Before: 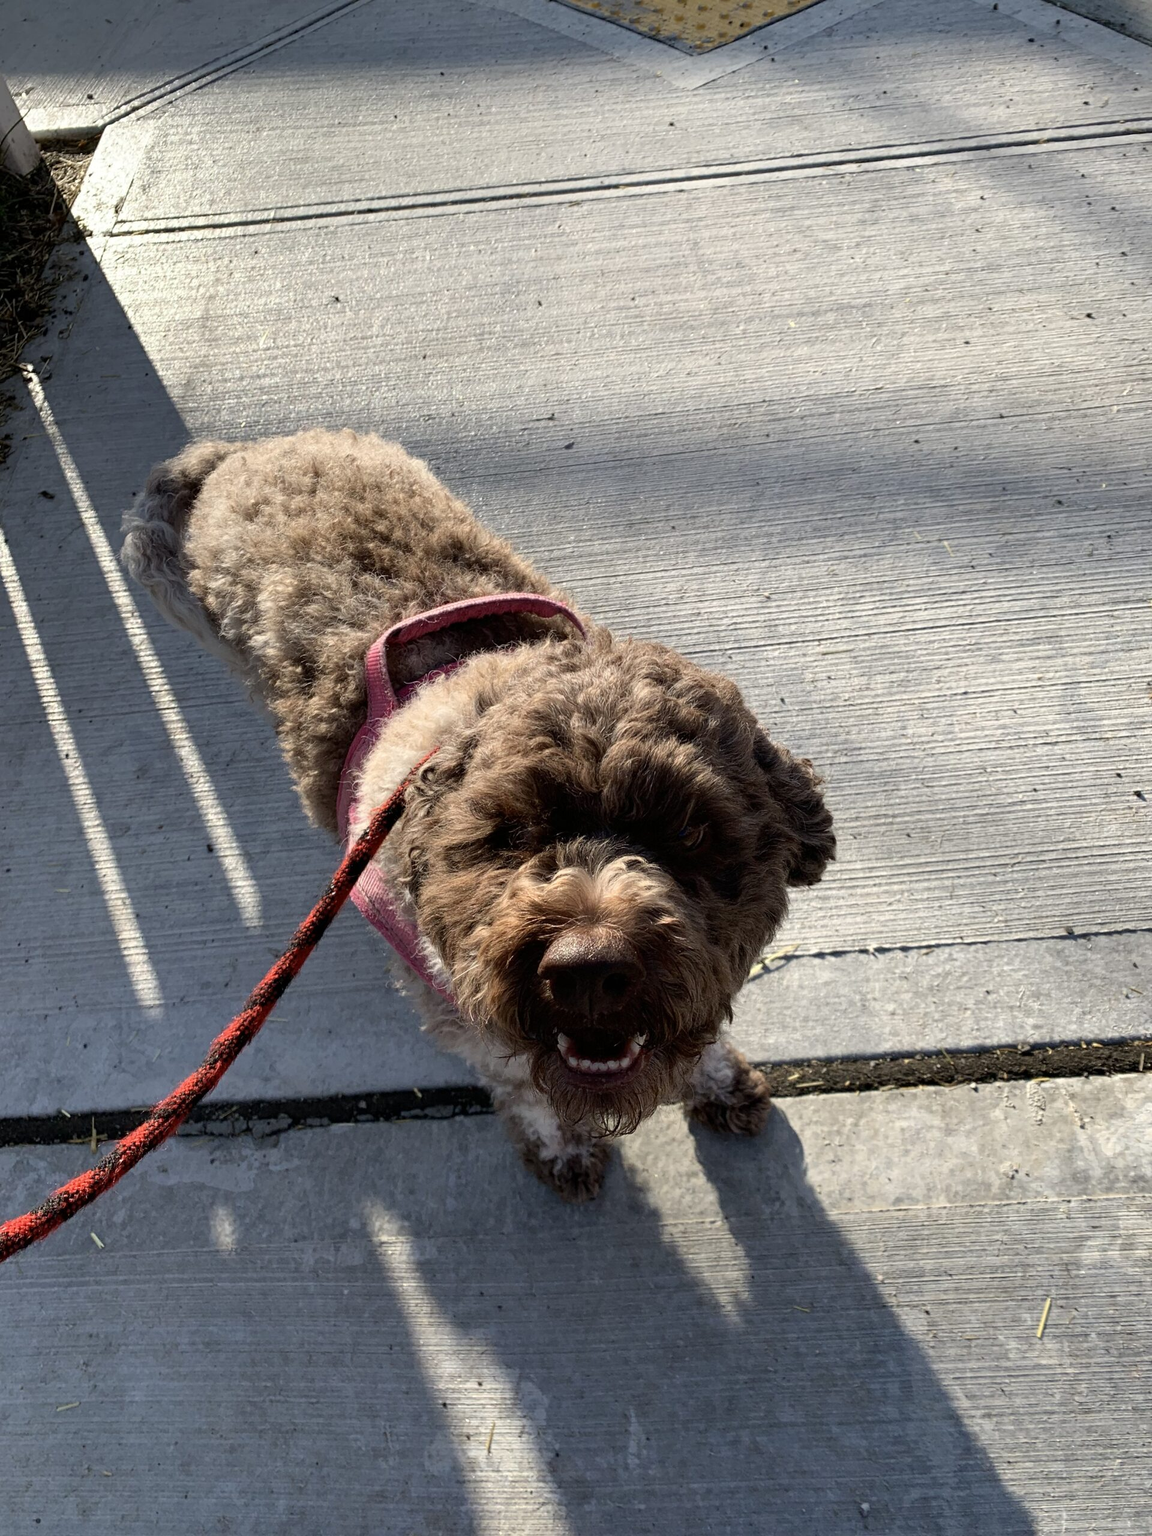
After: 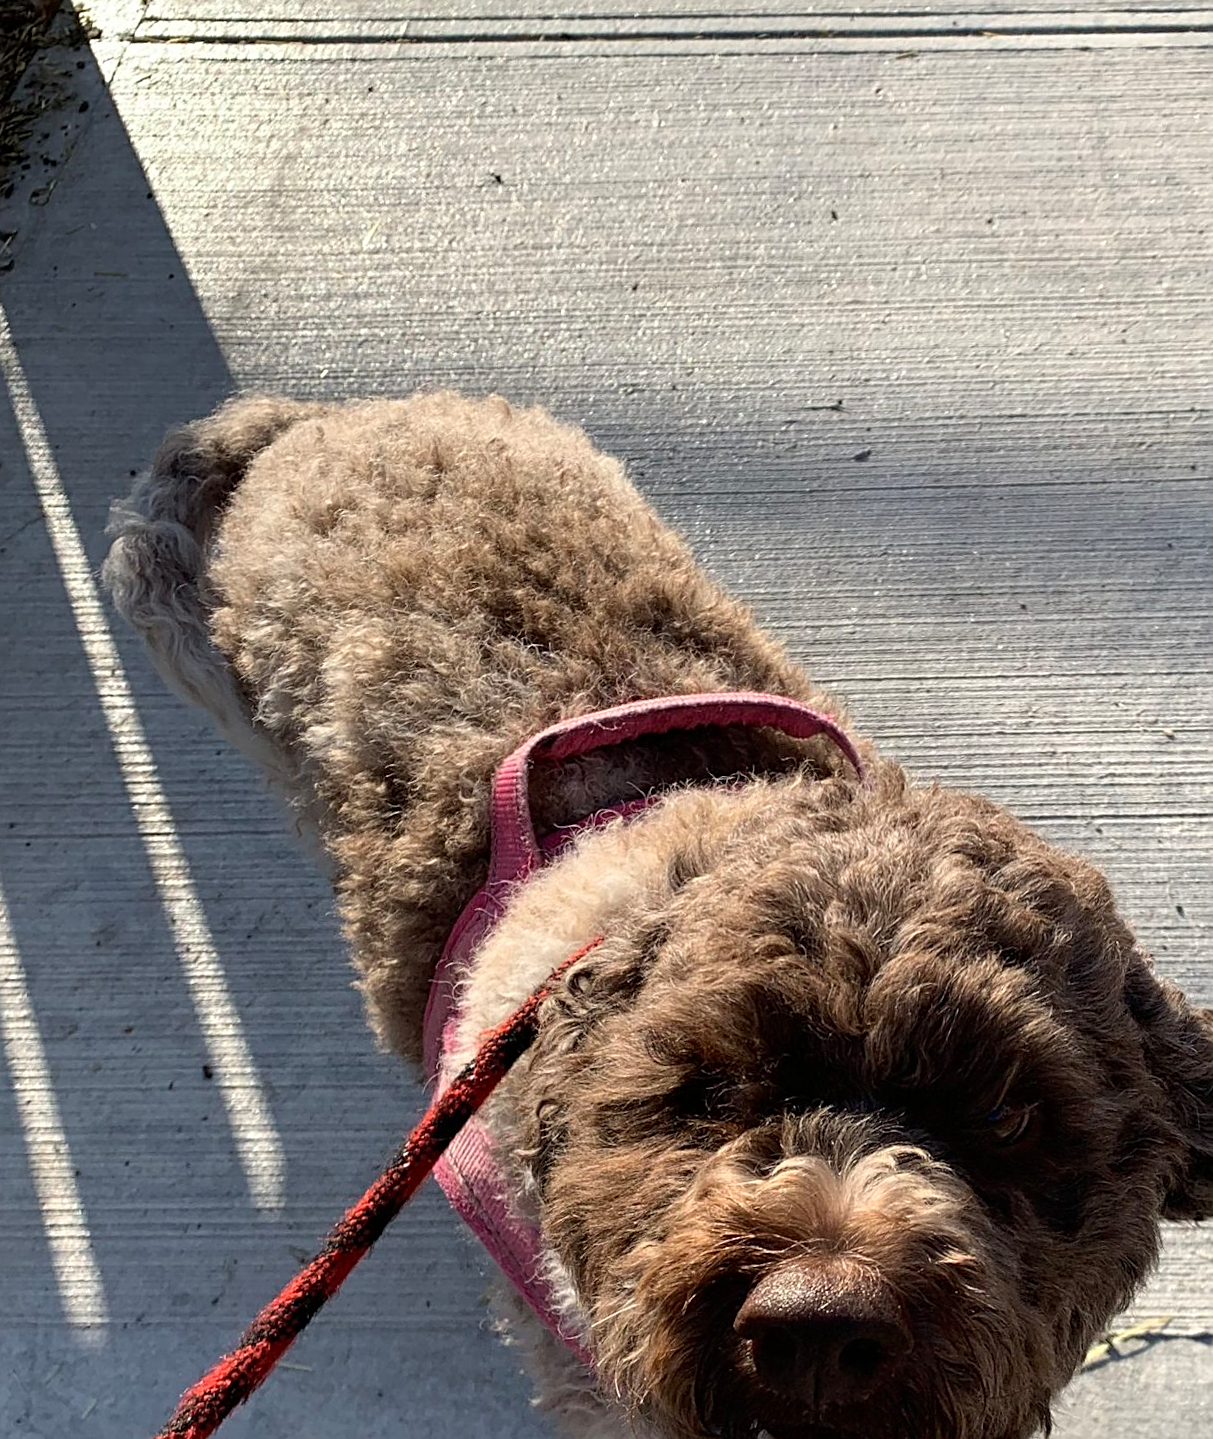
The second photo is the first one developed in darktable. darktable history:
crop and rotate: angle -4.99°, left 2.122%, top 6.945%, right 27.566%, bottom 30.519%
sharpen: on, module defaults
